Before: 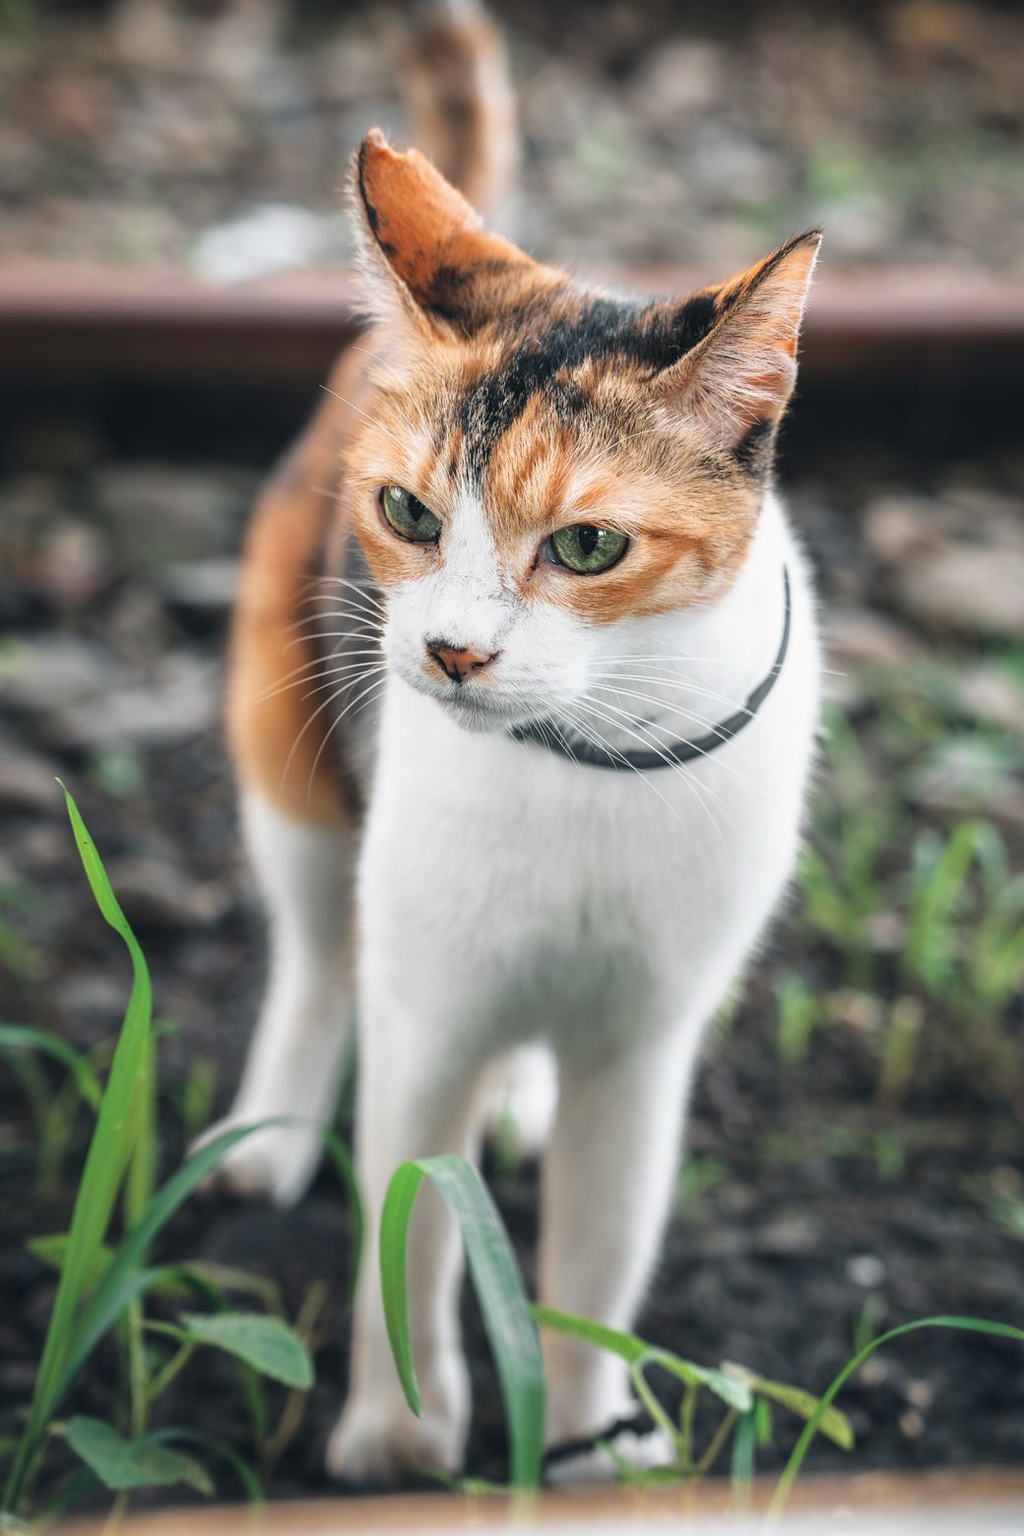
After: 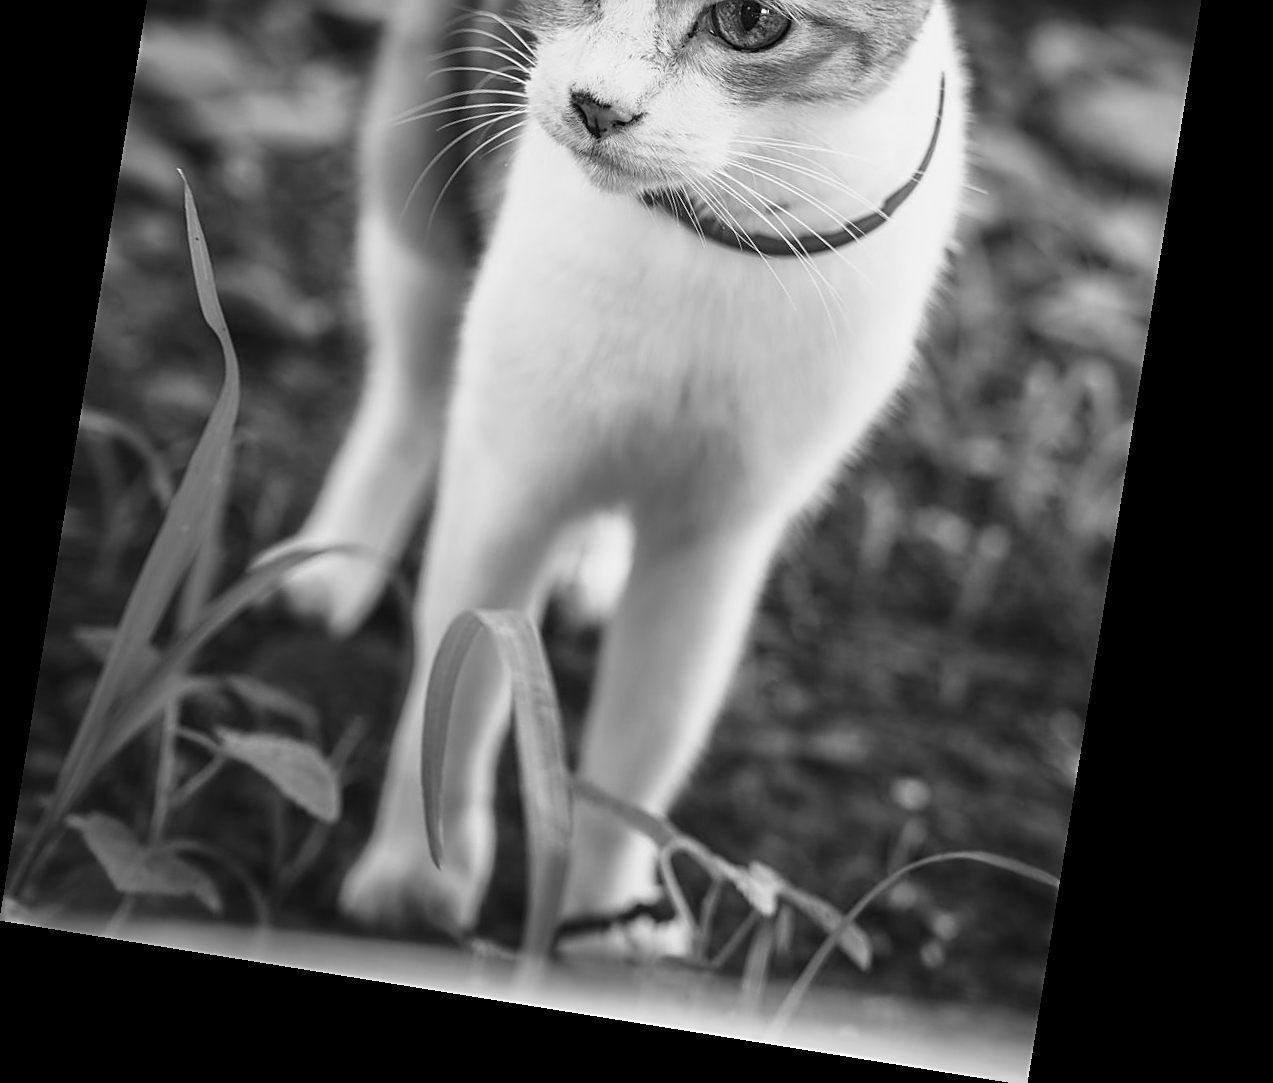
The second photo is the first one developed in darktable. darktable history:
rotate and perspective: rotation 9.12°, automatic cropping off
crop and rotate: top 36.435%
sharpen: on, module defaults
color calibration: output gray [0.18, 0.41, 0.41, 0], gray › normalize channels true, illuminant same as pipeline (D50), adaptation XYZ, x 0.346, y 0.359, gamut compression 0
contrast brightness saturation: contrast 0.1, saturation -0.36
